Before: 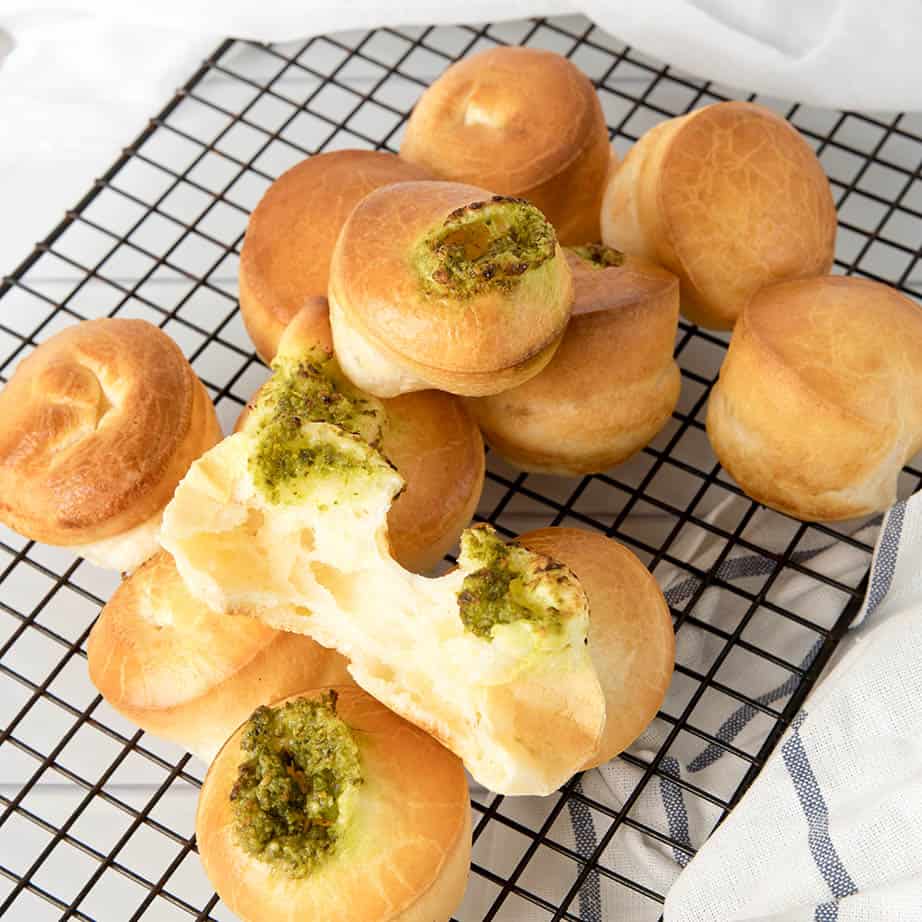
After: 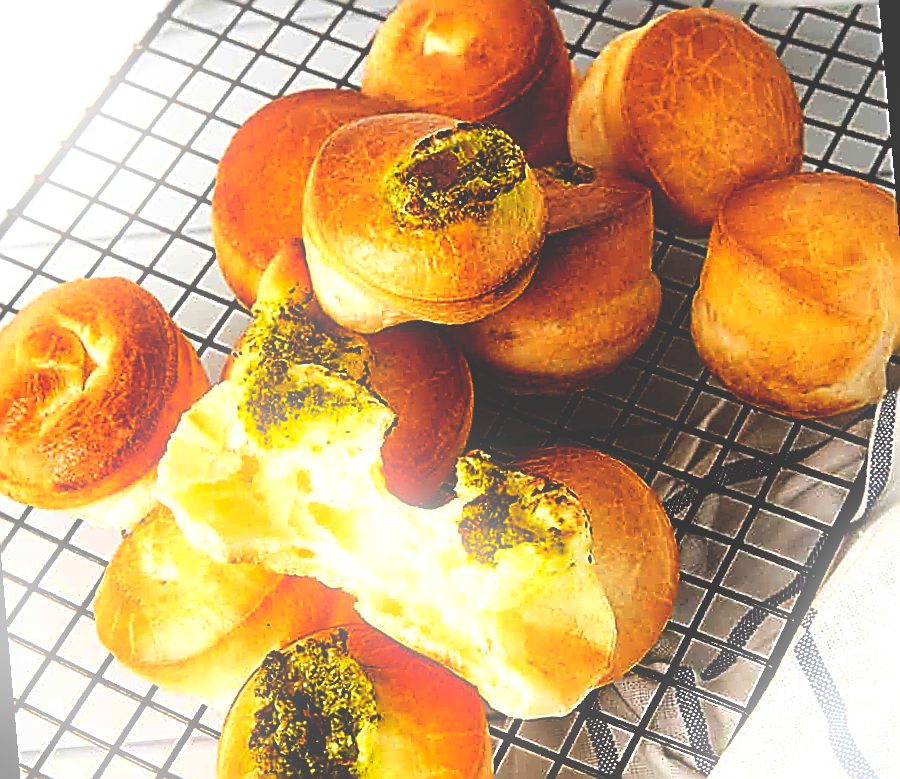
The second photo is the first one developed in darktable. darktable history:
sharpen: amount 1.861
rotate and perspective: rotation -5°, crop left 0.05, crop right 0.952, crop top 0.11, crop bottom 0.89
bloom: size 9%, threshold 100%, strength 7%
base curve: curves: ch0 [(0, 0.036) (0.083, 0.04) (0.804, 1)], preserve colors none
